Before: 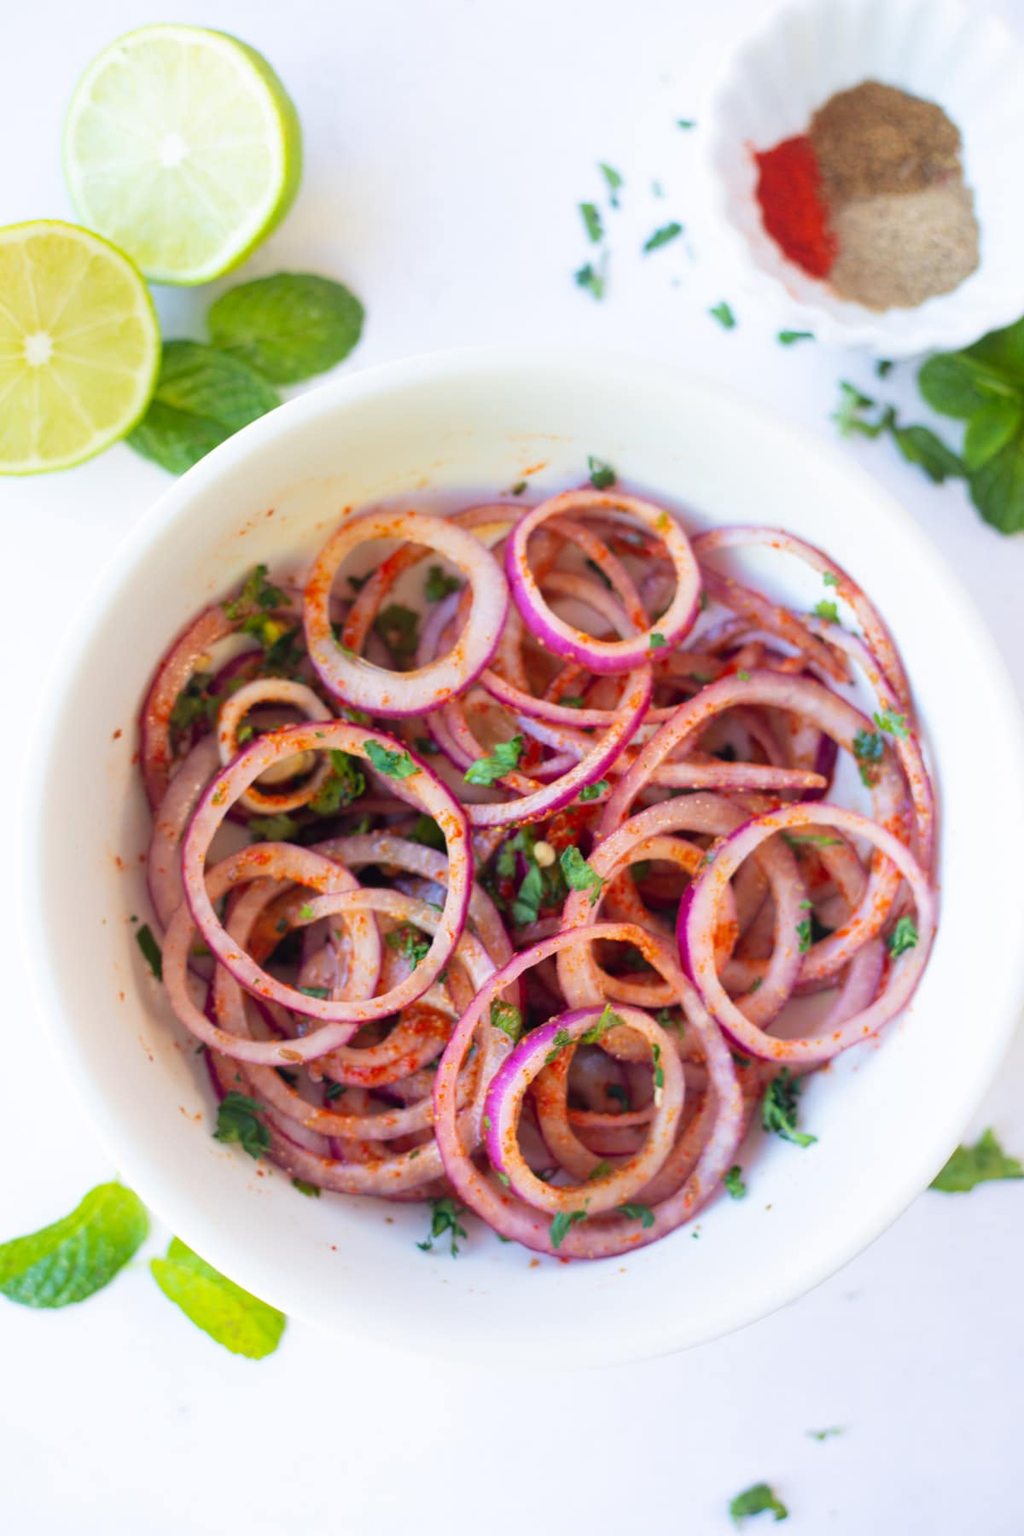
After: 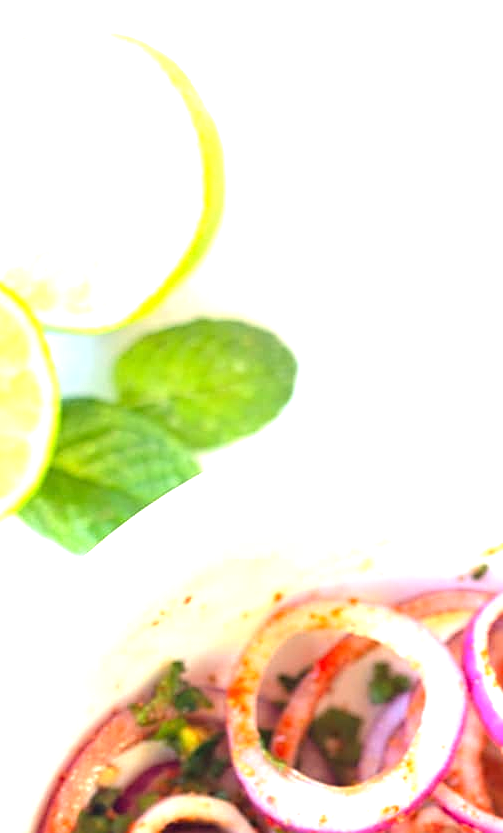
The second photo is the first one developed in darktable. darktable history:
exposure: exposure 1.25 EV, compensate exposure bias true, compensate highlight preservation false
sharpen: on, module defaults
crop and rotate: left 10.817%, top 0.062%, right 47.194%, bottom 53.626%
